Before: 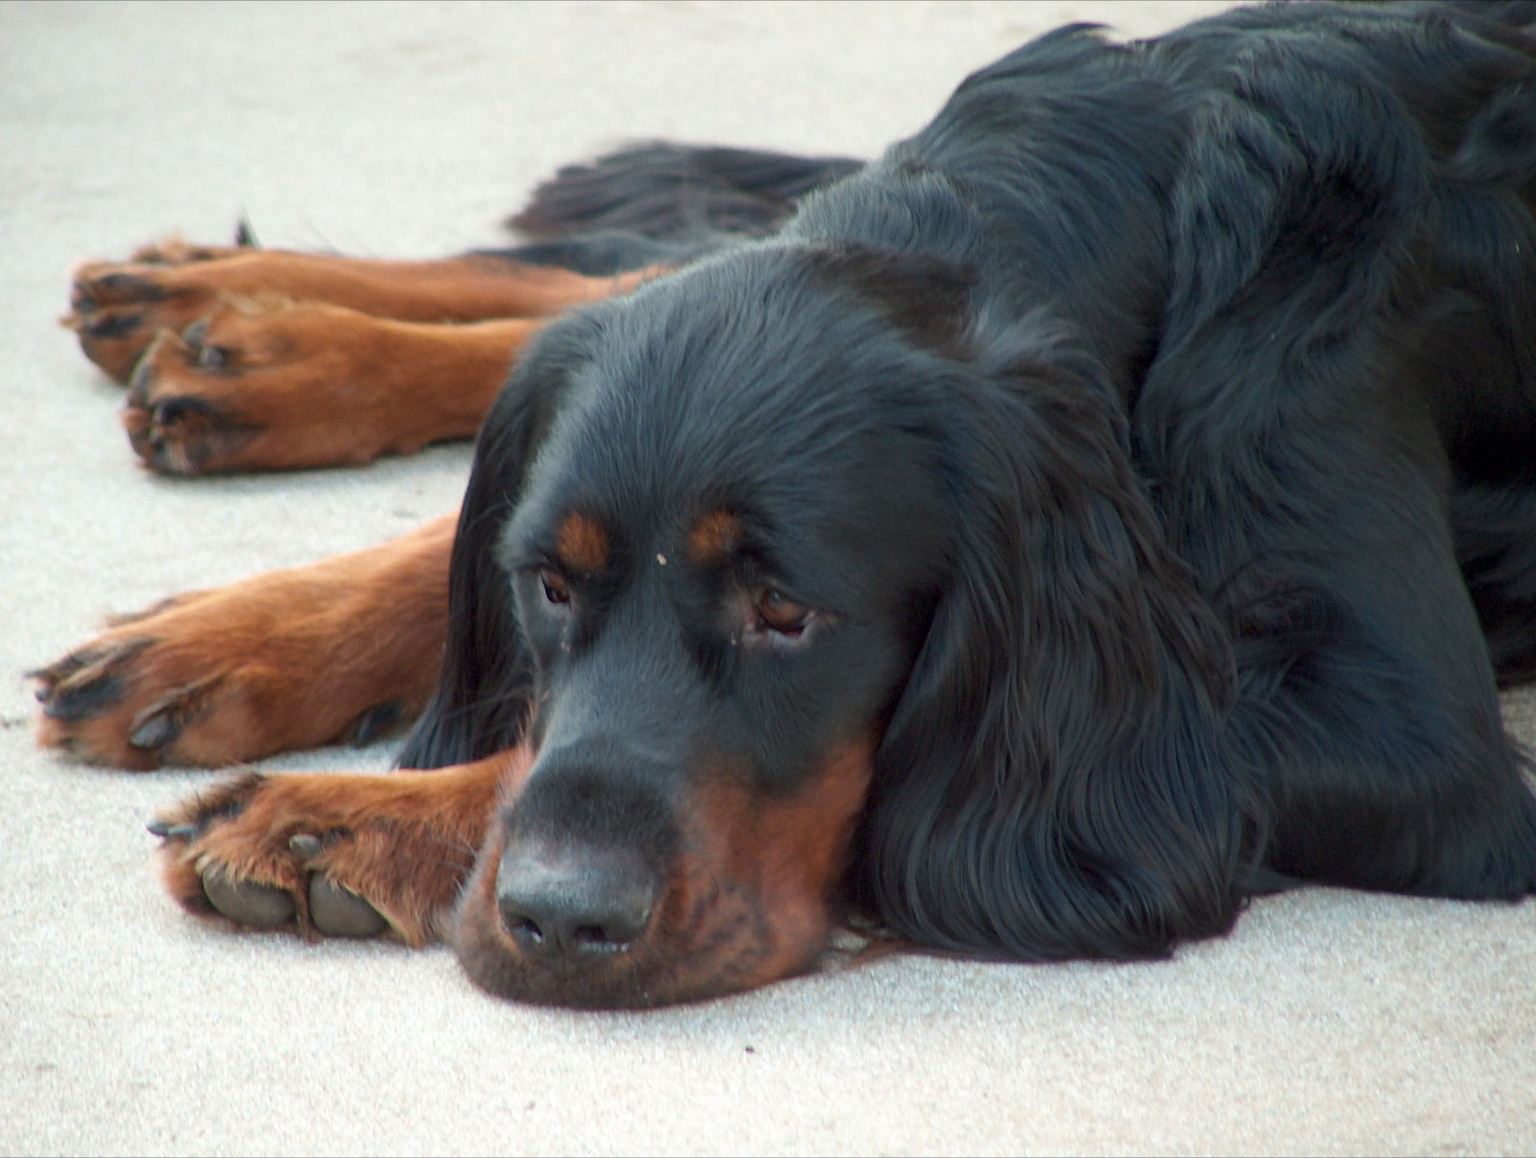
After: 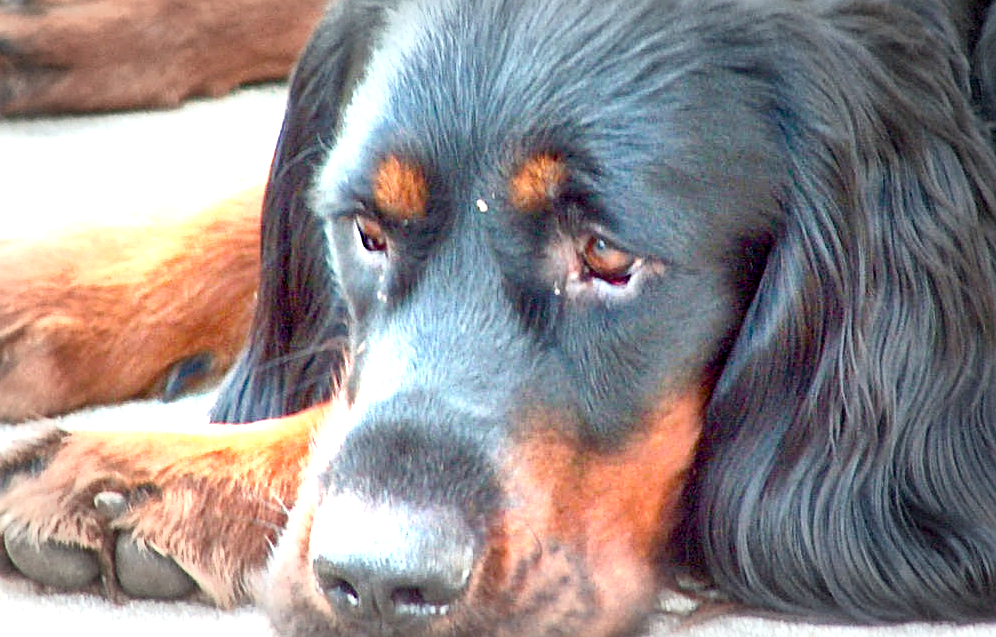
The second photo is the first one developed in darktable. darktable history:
exposure: black level correction 0.001, exposure 2.542 EV, compensate highlight preservation false
crop: left 12.943%, top 31.32%, right 24.783%, bottom 15.829%
vignetting: fall-off start 66.88%, fall-off radius 39.57%, automatic ratio true, width/height ratio 0.669
shadows and highlights: shadows 61.47, white point adjustment 0.54, highlights -34.08, compress 83.94%
color balance rgb: power › hue 328.52°, linear chroma grading › global chroma 15.227%, perceptual saturation grading › global saturation 20%, perceptual saturation grading › highlights -25.393%, perceptual saturation grading › shadows 49.702%
local contrast: mode bilateral grid, contrast 21, coarseness 49, detail 158%, midtone range 0.2
sharpen: on, module defaults
